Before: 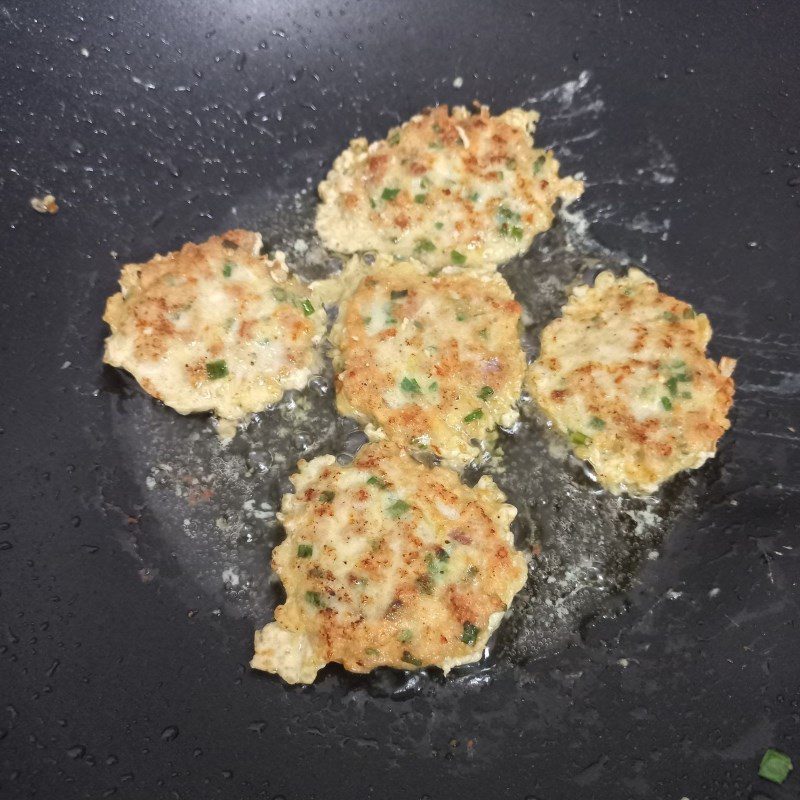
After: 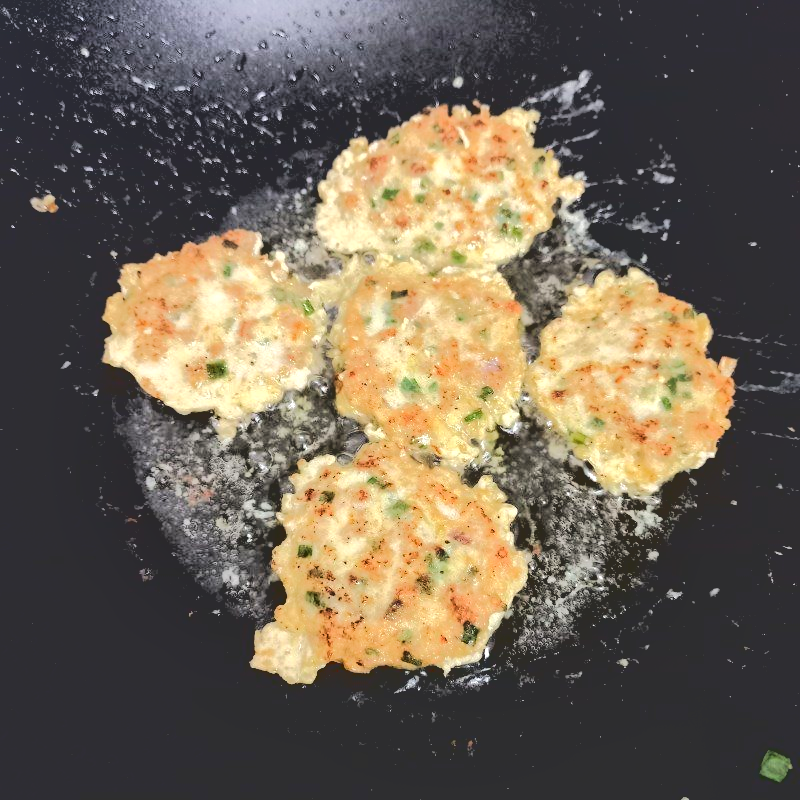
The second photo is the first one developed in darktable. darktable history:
base curve: curves: ch0 [(0.065, 0.026) (0.236, 0.358) (0.53, 0.546) (0.777, 0.841) (0.924, 0.992)]
local contrast: mode bilateral grid, contrast 20, coarseness 50, detail 150%, midtone range 0.2
contrast brightness saturation: contrast 0.101, brightness 0.037, saturation 0.09
